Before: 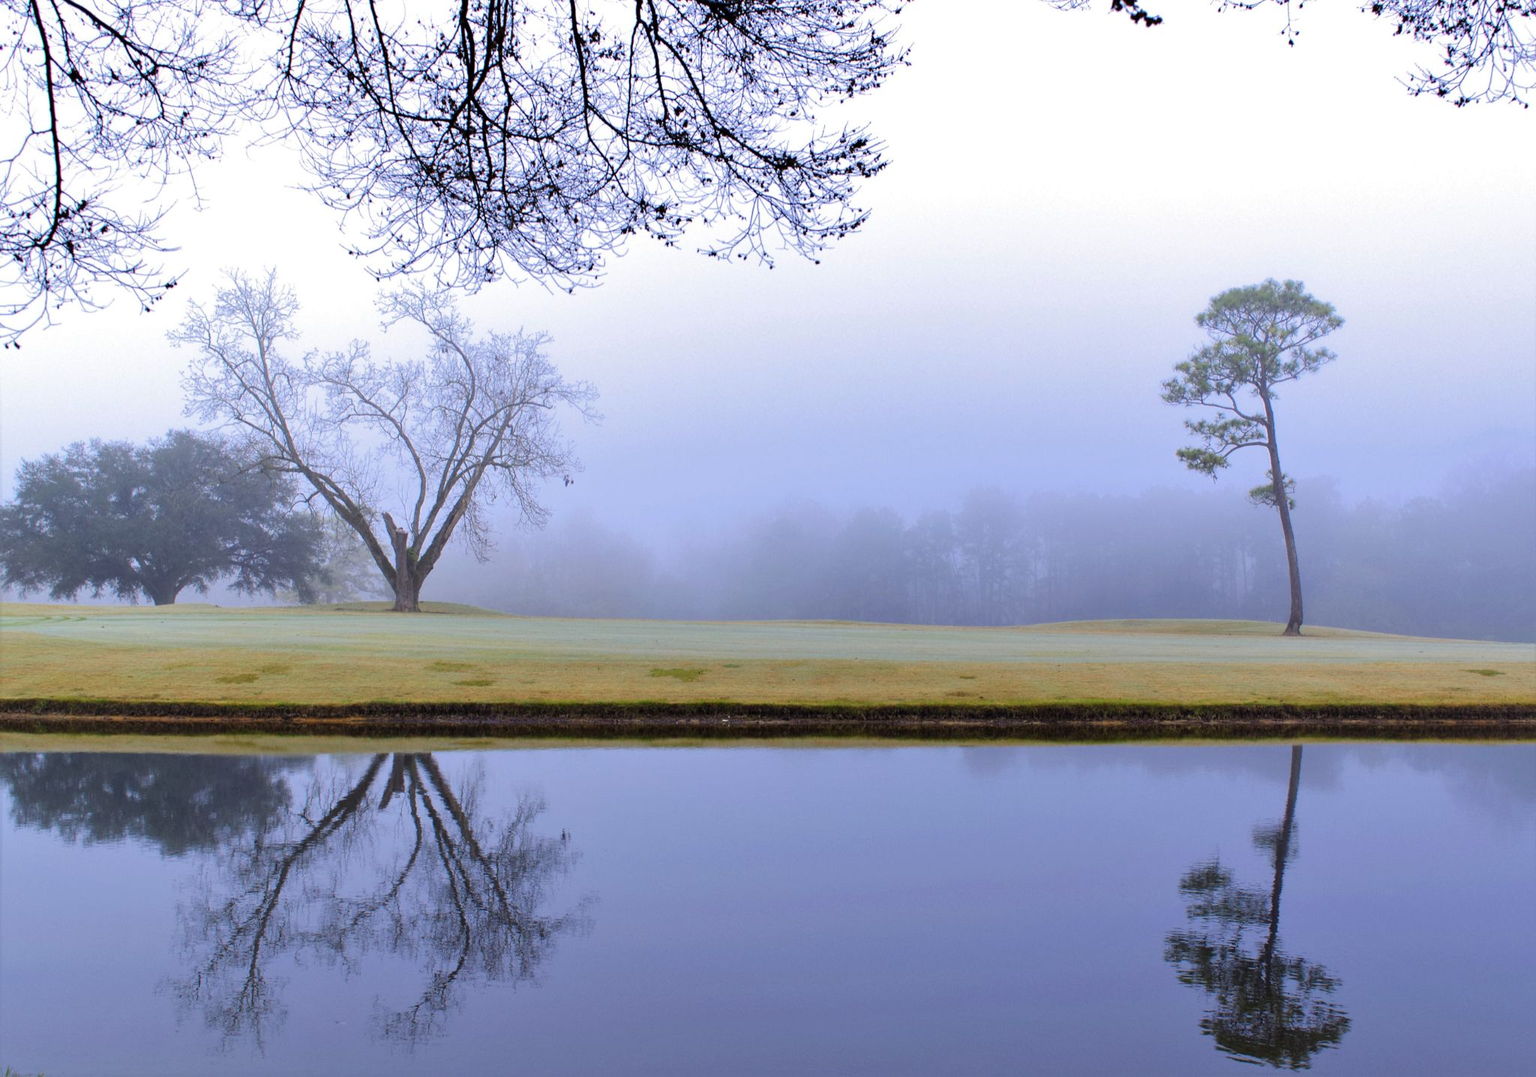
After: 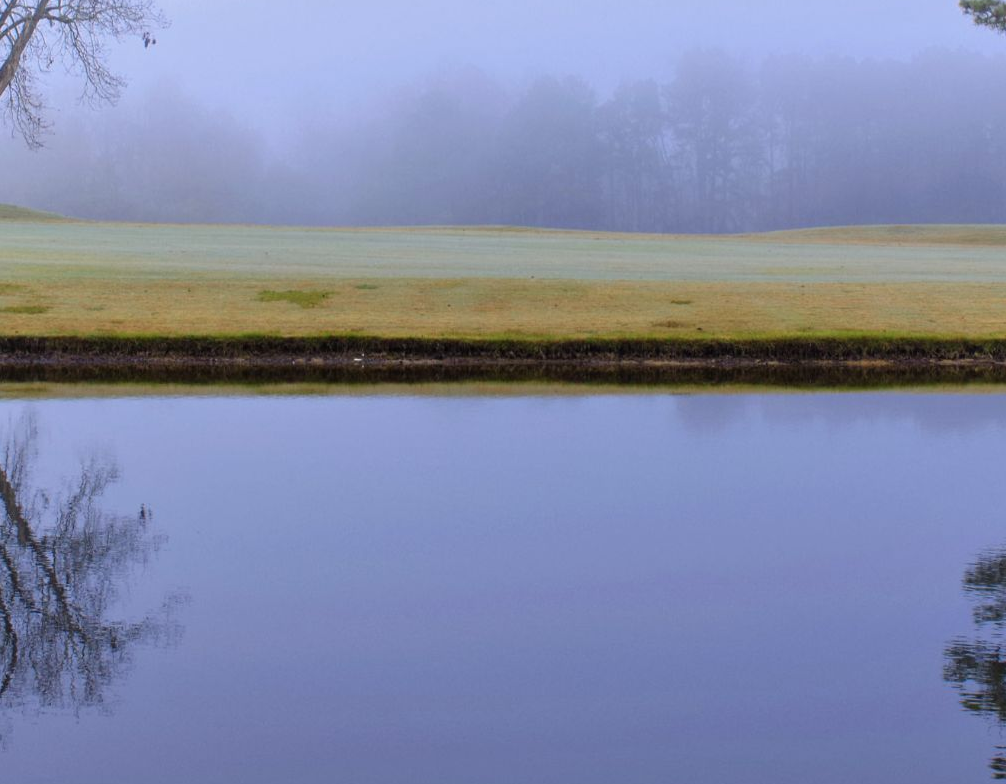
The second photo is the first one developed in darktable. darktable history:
crop: left 29.739%, top 41.884%, right 21.113%, bottom 3.506%
